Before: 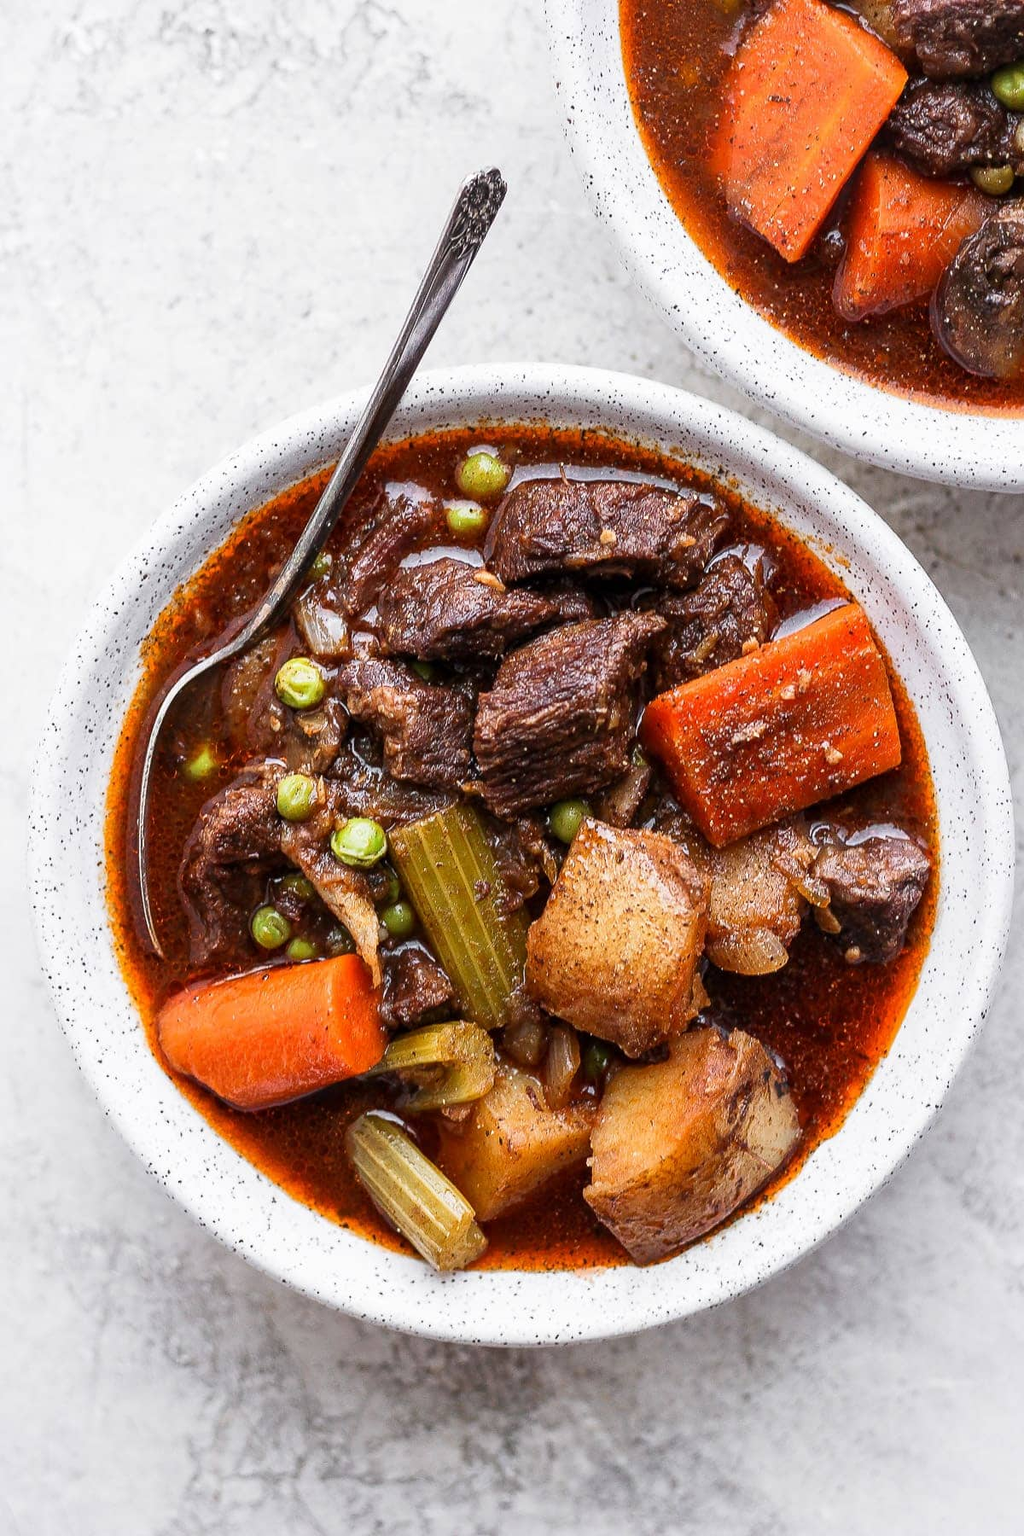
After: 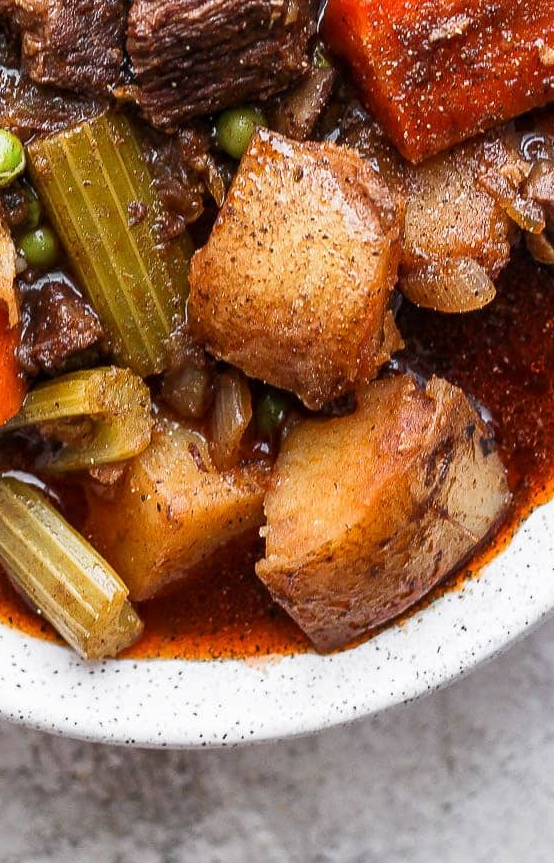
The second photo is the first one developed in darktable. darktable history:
crop: left 35.748%, top 46.144%, right 18.077%, bottom 5.911%
tone equalizer: -7 EV 0.106 EV, edges refinement/feathering 500, mask exposure compensation -1.57 EV, preserve details no
